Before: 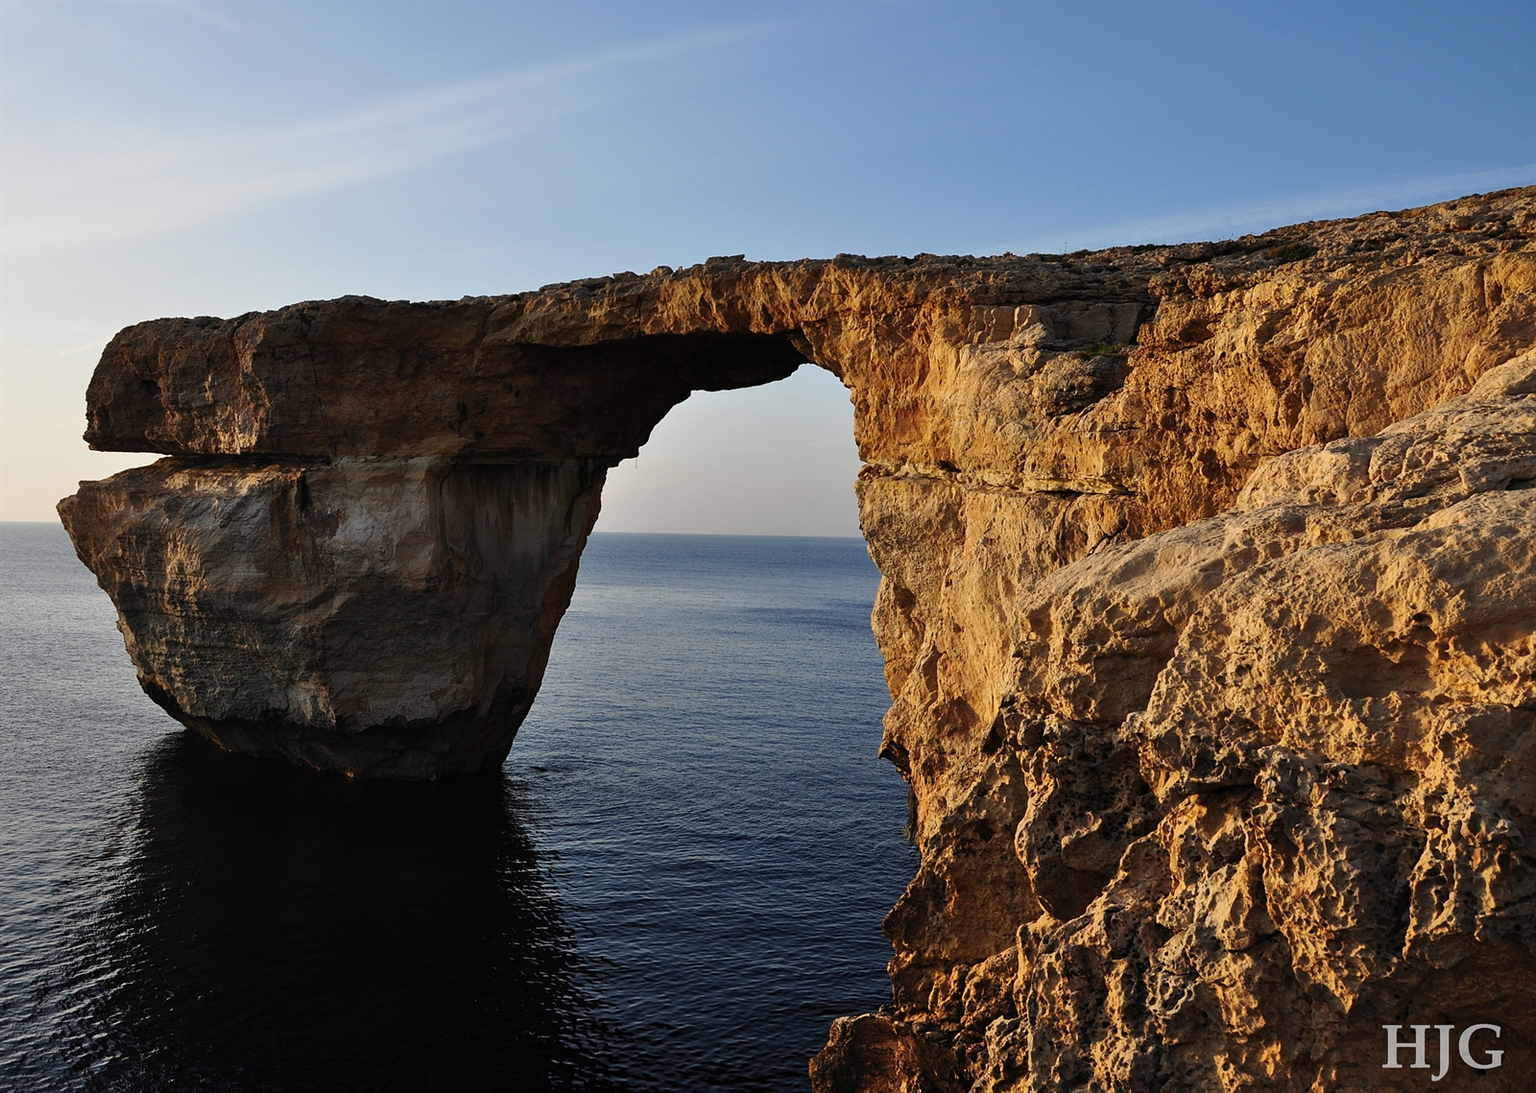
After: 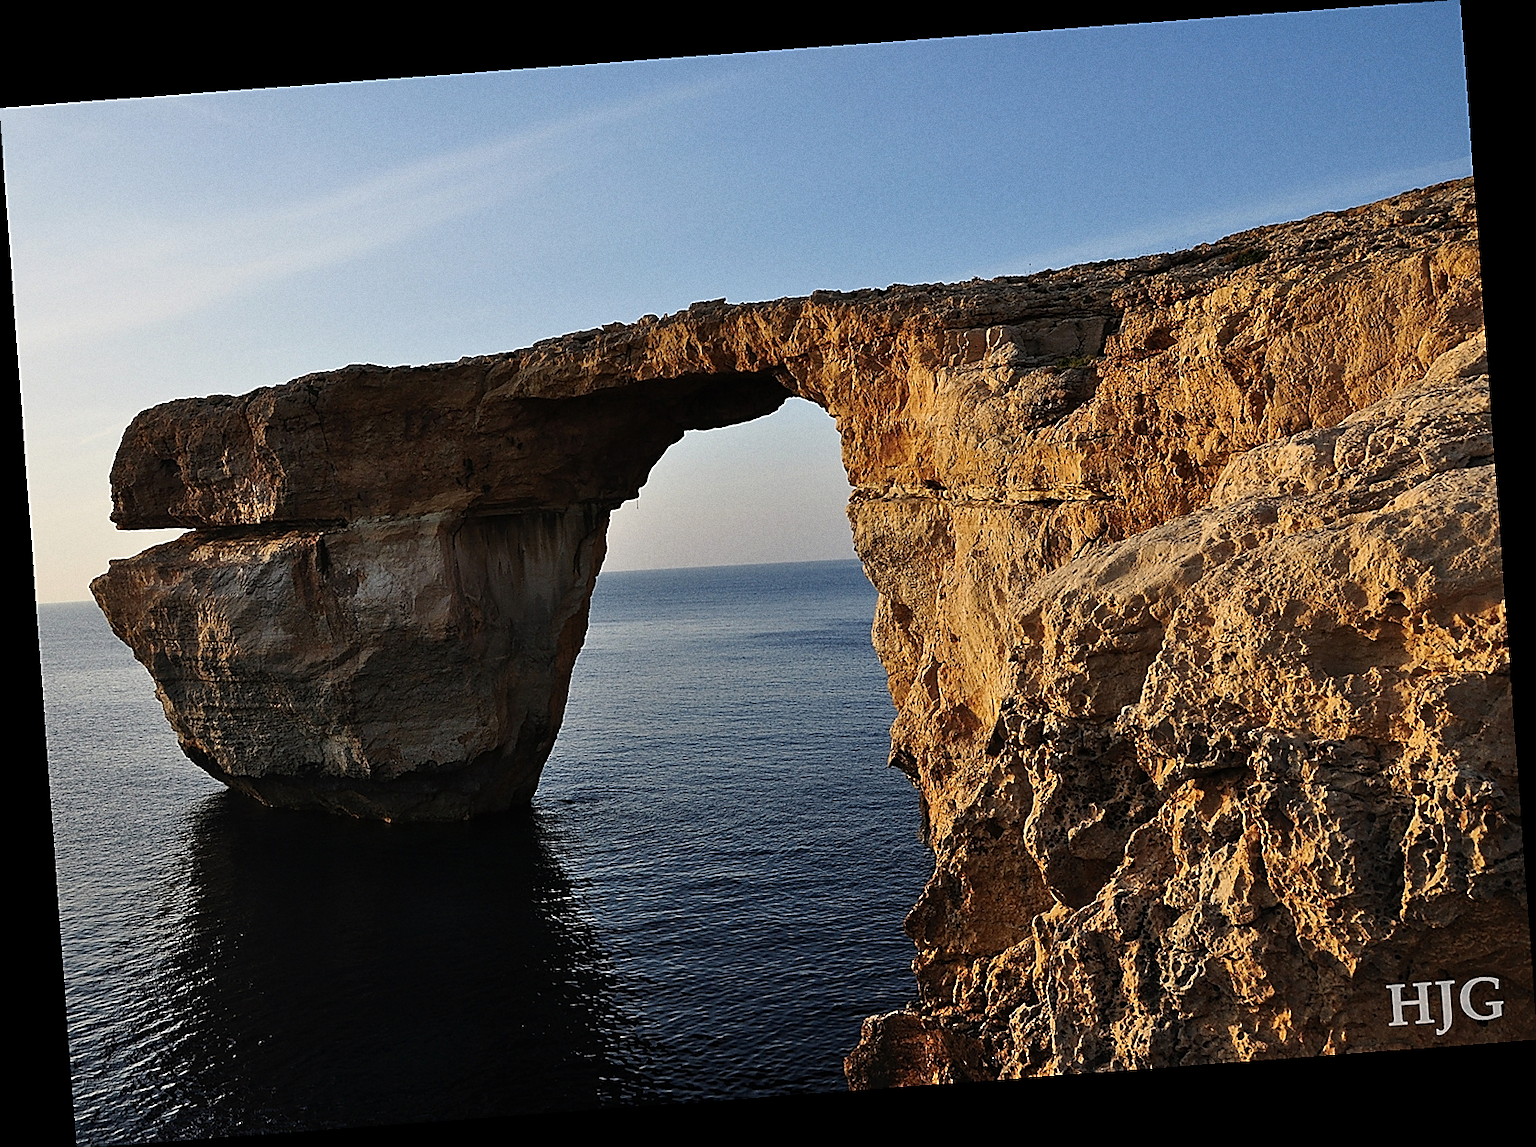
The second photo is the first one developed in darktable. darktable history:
sharpen: radius 1.4, amount 1.25, threshold 0.7
grain: coarseness 0.09 ISO
rotate and perspective: rotation -4.25°, automatic cropping off
